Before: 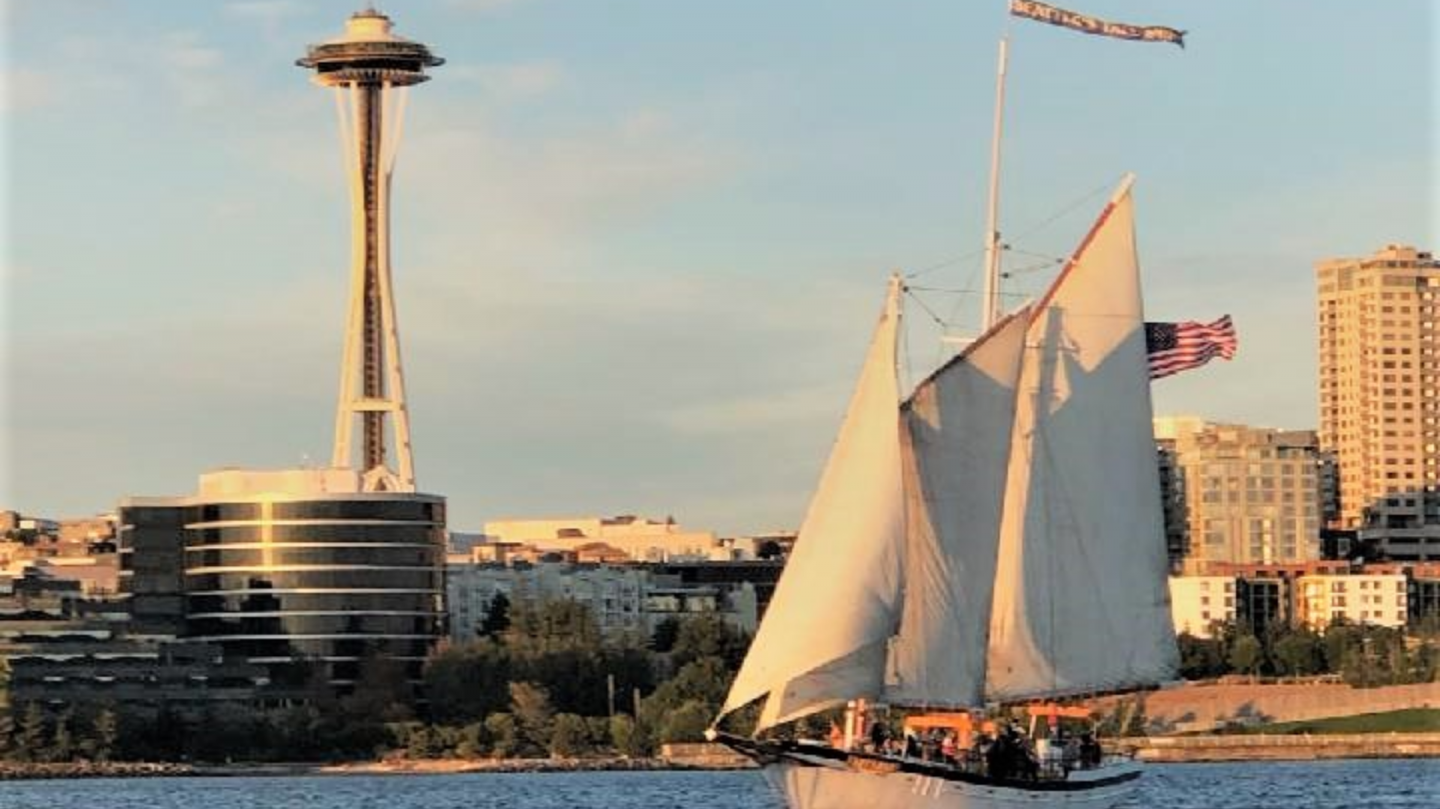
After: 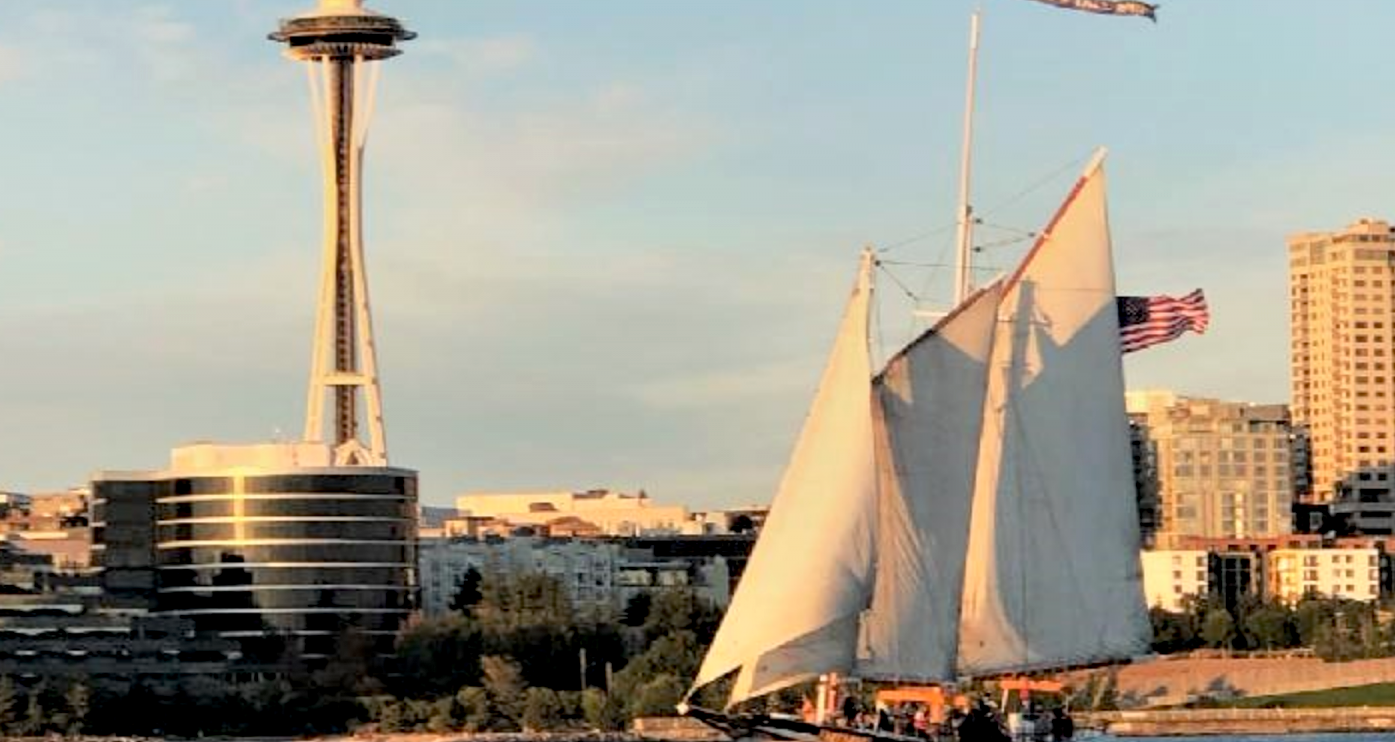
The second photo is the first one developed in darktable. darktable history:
crop: left 1.964%, top 3.251%, right 1.122%, bottom 4.933%
exposure: black level correction 0.007, exposure 0.159 EV, compensate highlight preservation false
